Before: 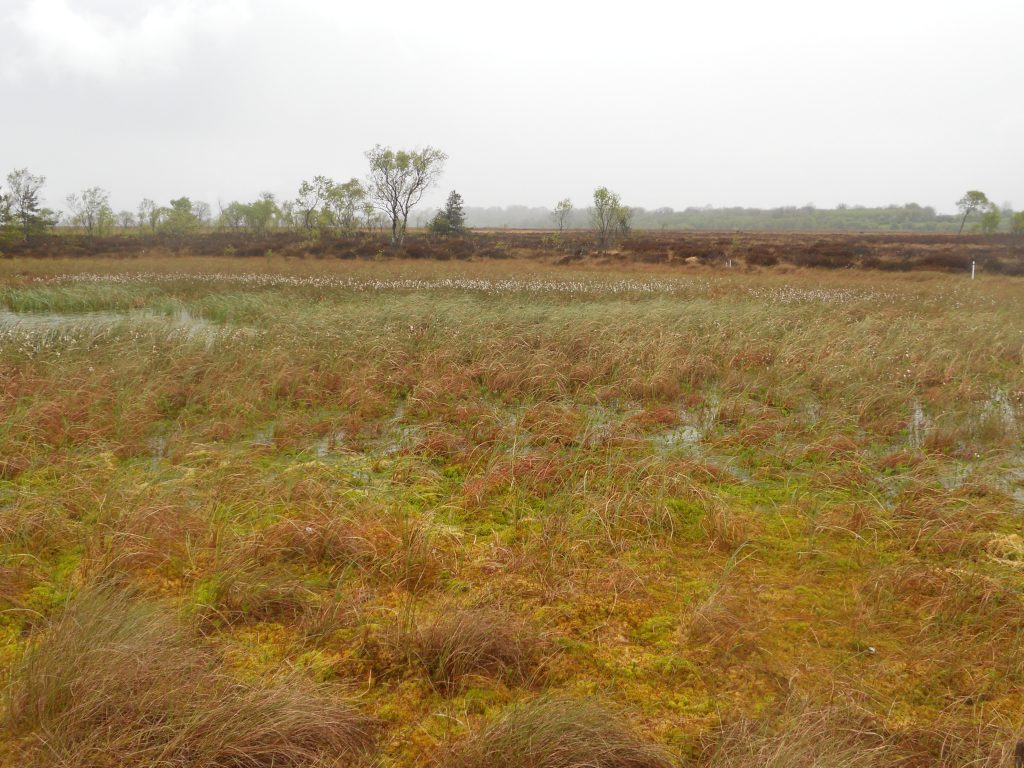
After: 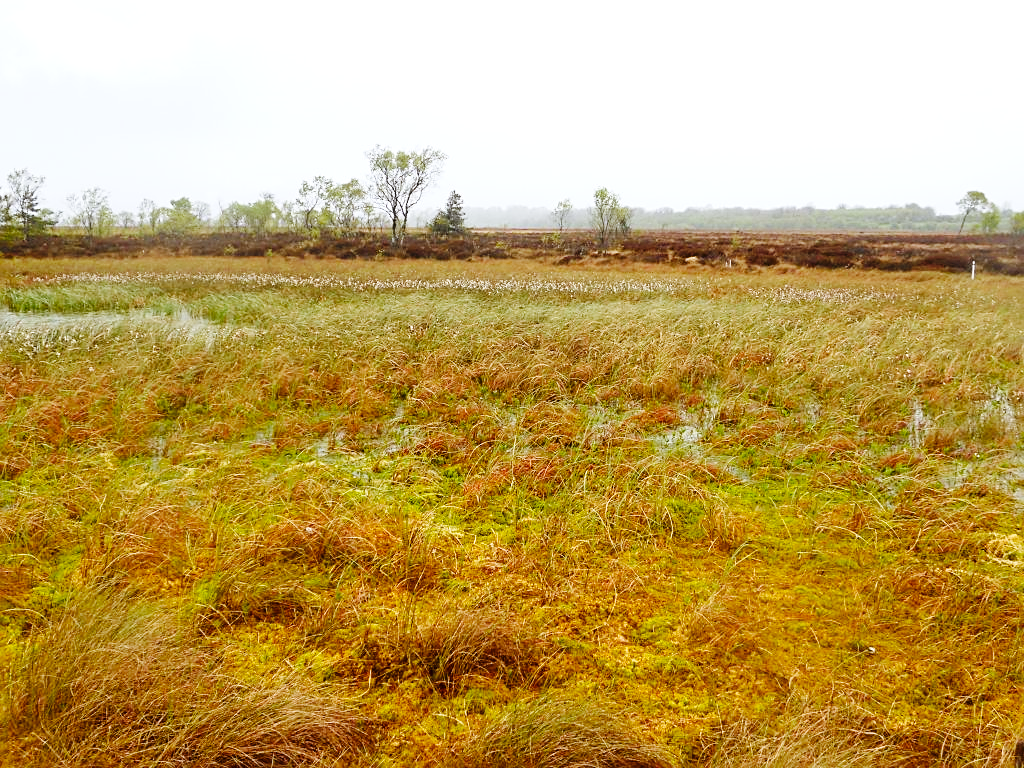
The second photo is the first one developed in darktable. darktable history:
color balance rgb: highlights gain › luminance 16.767%, highlights gain › chroma 2.919%, highlights gain › hue 259.05°, perceptual saturation grading › global saturation -0.018%, global vibrance 20%
exposure: black level correction 0.011, compensate highlight preservation false
sharpen: on, module defaults
base curve: curves: ch0 [(0, 0) (0.036, 0.025) (0.121, 0.166) (0.206, 0.329) (0.605, 0.79) (1, 1)], preserve colors none
